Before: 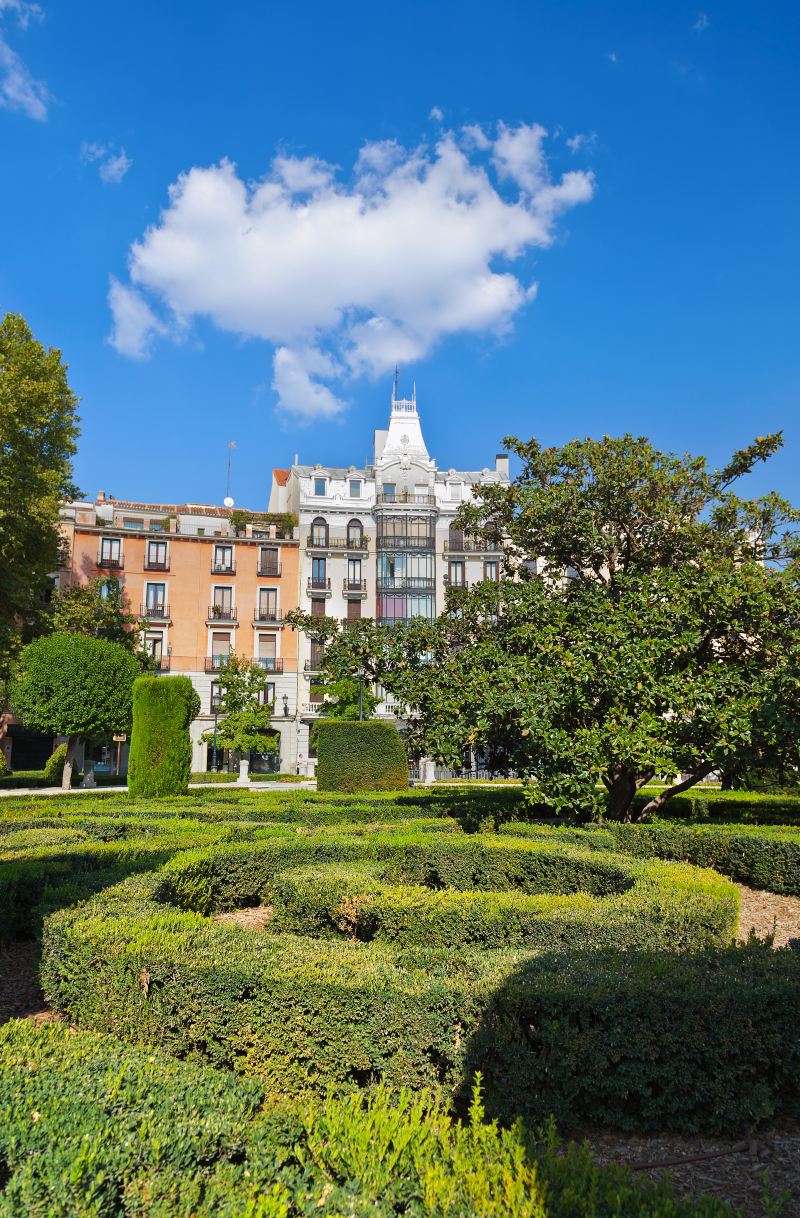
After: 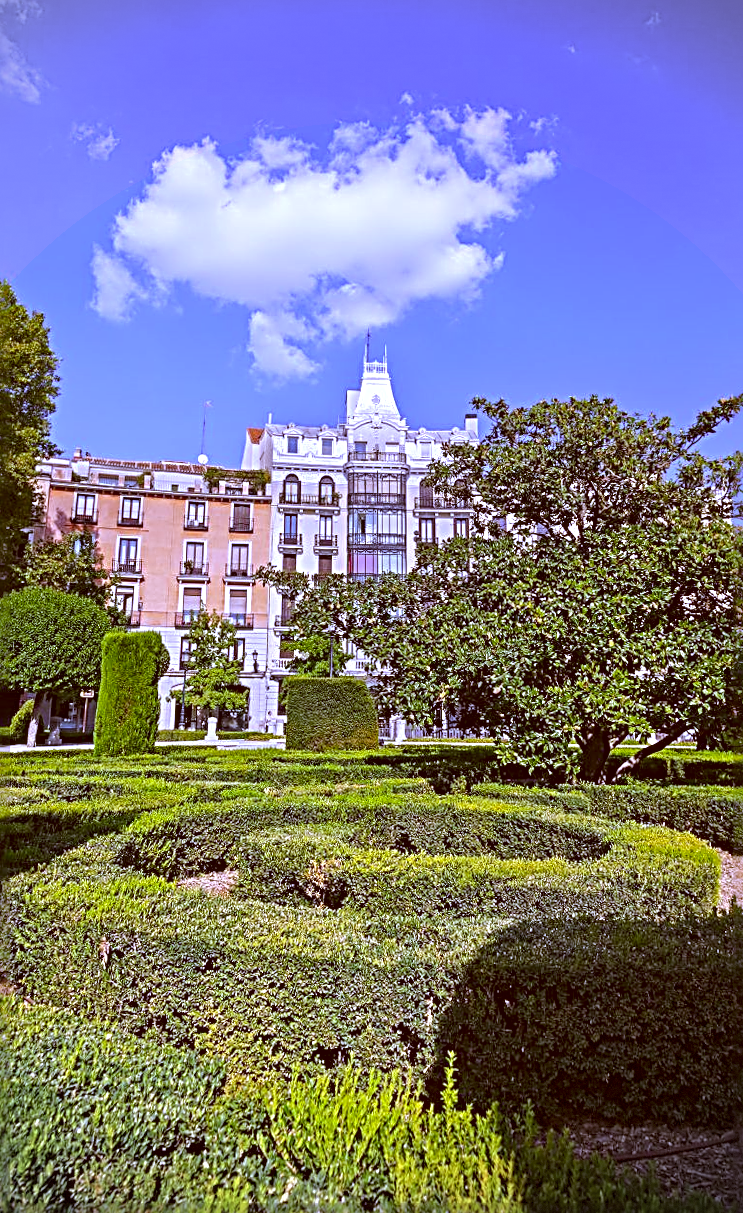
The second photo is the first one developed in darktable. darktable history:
white balance: red 0.98, blue 1.61
local contrast: on, module defaults
sharpen: radius 3.69, amount 0.928
color correction: highlights a* -5.3, highlights b* 9.8, shadows a* 9.8, shadows b* 24.26
vignetting: dithering 8-bit output, unbound false
tone curve: color space Lab, linked channels, preserve colors none
rotate and perspective: rotation 0.215°, lens shift (vertical) -0.139, crop left 0.069, crop right 0.939, crop top 0.002, crop bottom 0.996
